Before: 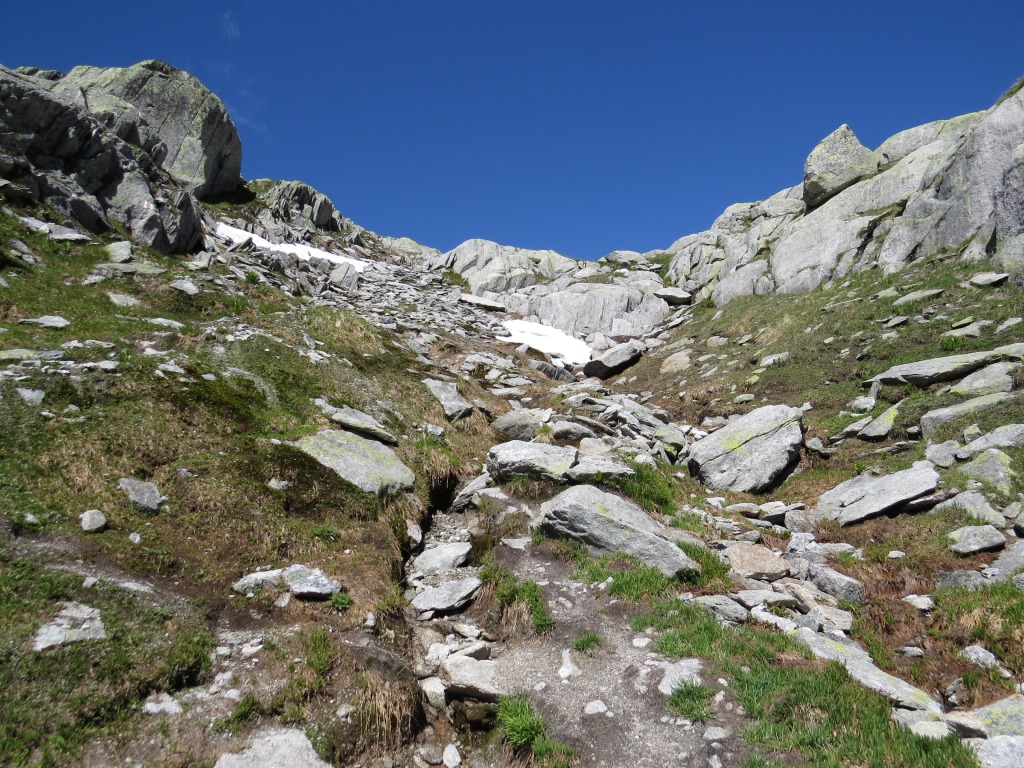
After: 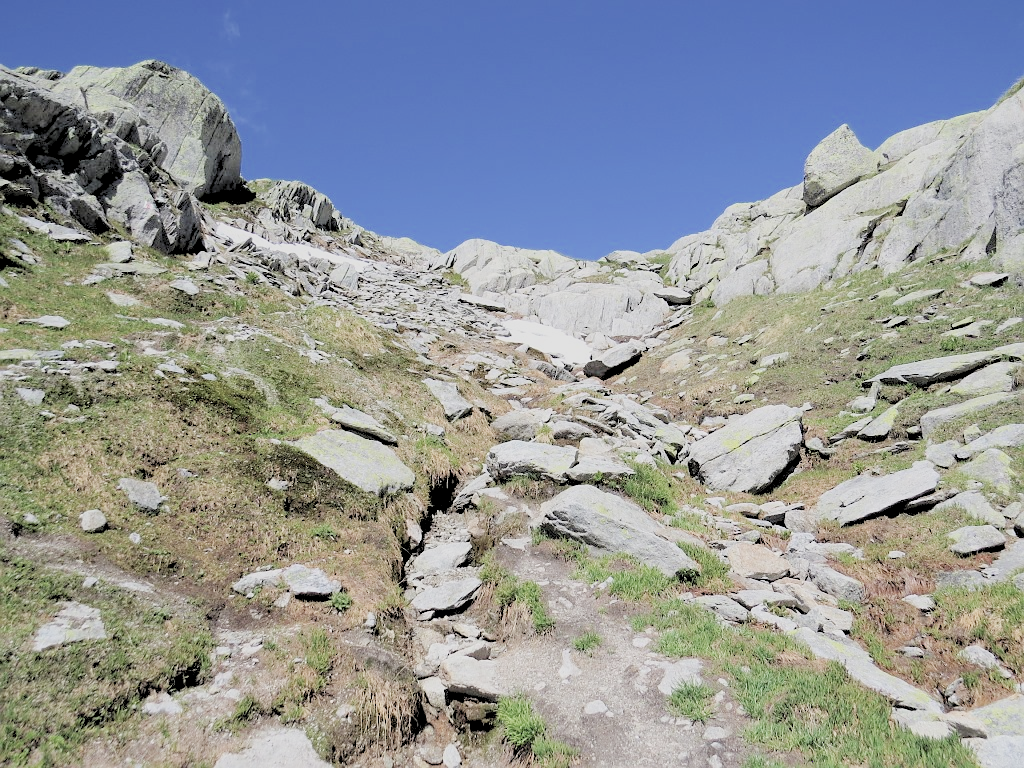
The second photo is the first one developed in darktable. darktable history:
filmic rgb: middle gray luminance 2.69%, black relative exposure -10.01 EV, white relative exposure 6.99 EV, threshold 5.99 EV, dynamic range scaling 9.71%, target black luminance 0%, hardness 3.17, latitude 44.52%, contrast 0.675, highlights saturation mix 3.67%, shadows ↔ highlights balance 14.15%, color science v6 (2022), enable highlight reconstruction true
contrast brightness saturation: contrast 0.104, saturation -0.377
levels: white 90.64%, levels [0.093, 0.434, 0.988]
sharpen: radius 0.982, amount 0.611
exposure: black level correction 0, exposure 0.686 EV, compensate highlight preservation false
